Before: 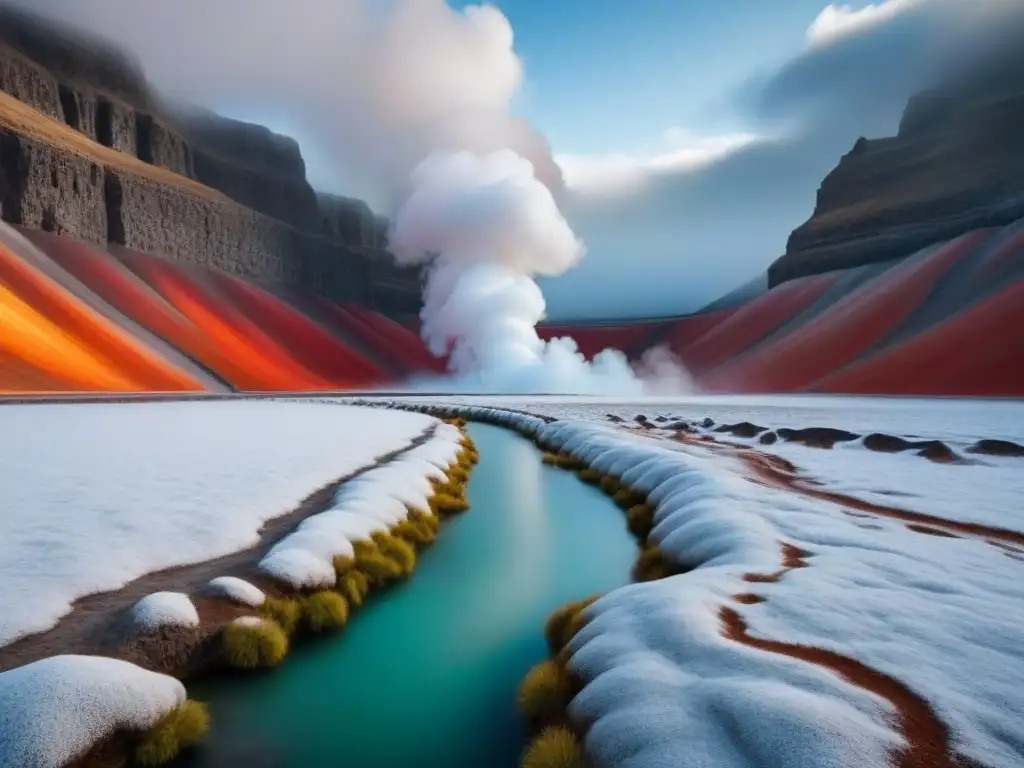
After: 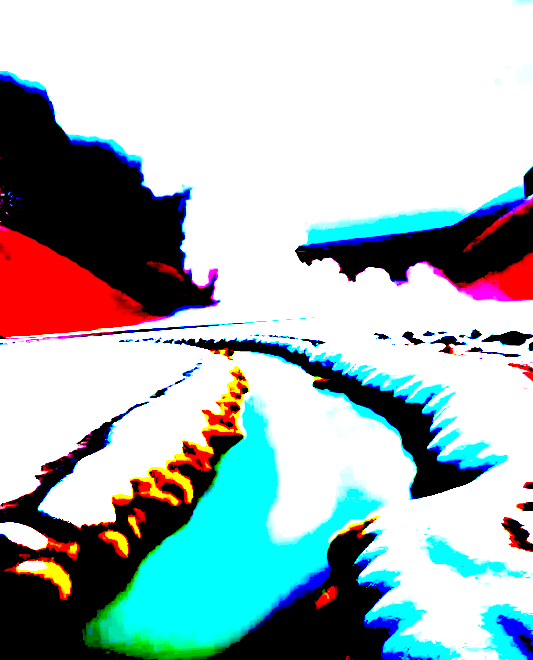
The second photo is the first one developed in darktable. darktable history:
exposure: black level correction 0.1, exposure 3 EV, compensate highlight preservation false
crop and rotate: angle 0.02°, left 24.353%, top 13.219%, right 26.156%, bottom 8.224%
rotate and perspective: rotation -4.25°, automatic cropping off
